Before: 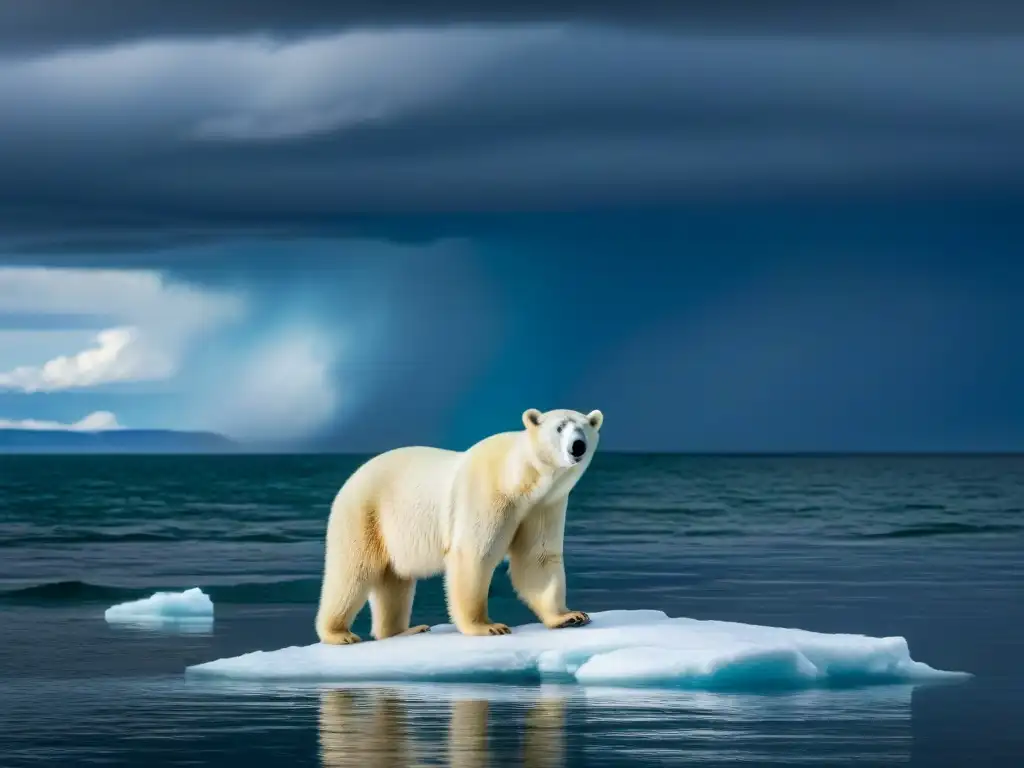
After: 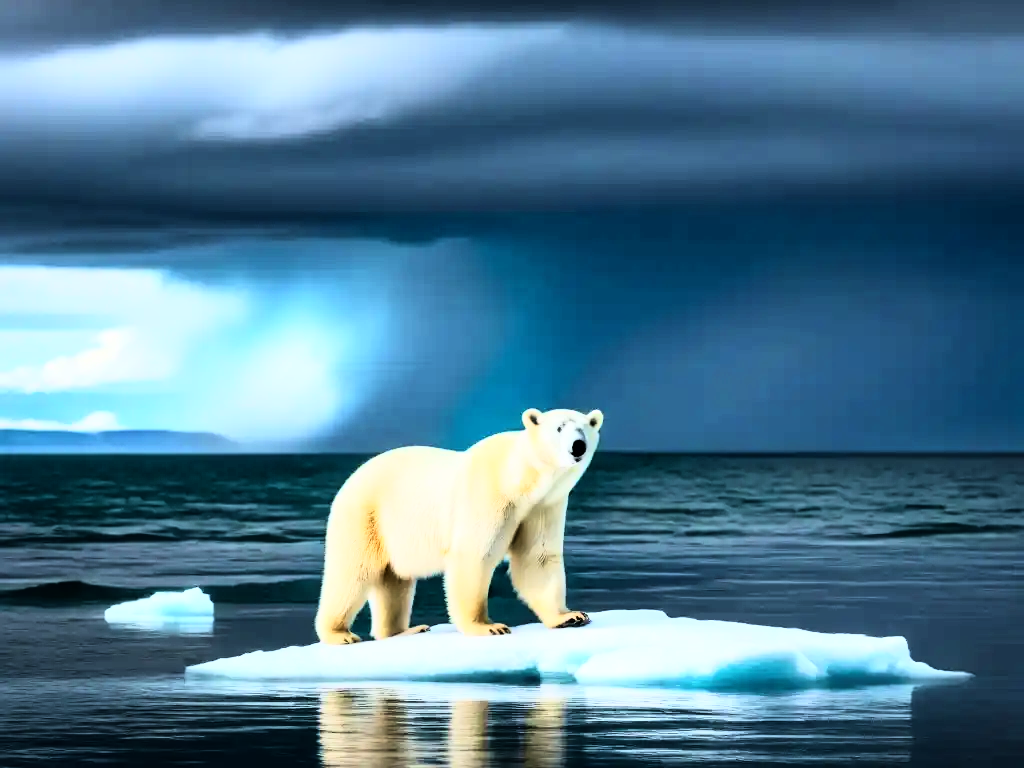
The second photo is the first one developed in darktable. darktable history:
contrast equalizer: y [[0.518, 0.517, 0.501, 0.5, 0.5, 0.5], [0.5 ×6], [0.5 ×6], [0 ×6], [0 ×6]]
exposure: exposure 0.02 EV, compensate highlight preservation false
rgb curve: curves: ch0 [(0, 0) (0.21, 0.15) (0.24, 0.21) (0.5, 0.75) (0.75, 0.96) (0.89, 0.99) (1, 1)]; ch1 [(0, 0.02) (0.21, 0.13) (0.25, 0.2) (0.5, 0.67) (0.75, 0.9) (0.89, 0.97) (1, 1)]; ch2 [(0, 0.02) (0.21, 0.13) (0.25, 0.2) (0.5, 0.67) (0.75, 0.9) (0.89, 0.97) (1, 1)], compensate middle gray true
tone equalizer: on, module defaults
